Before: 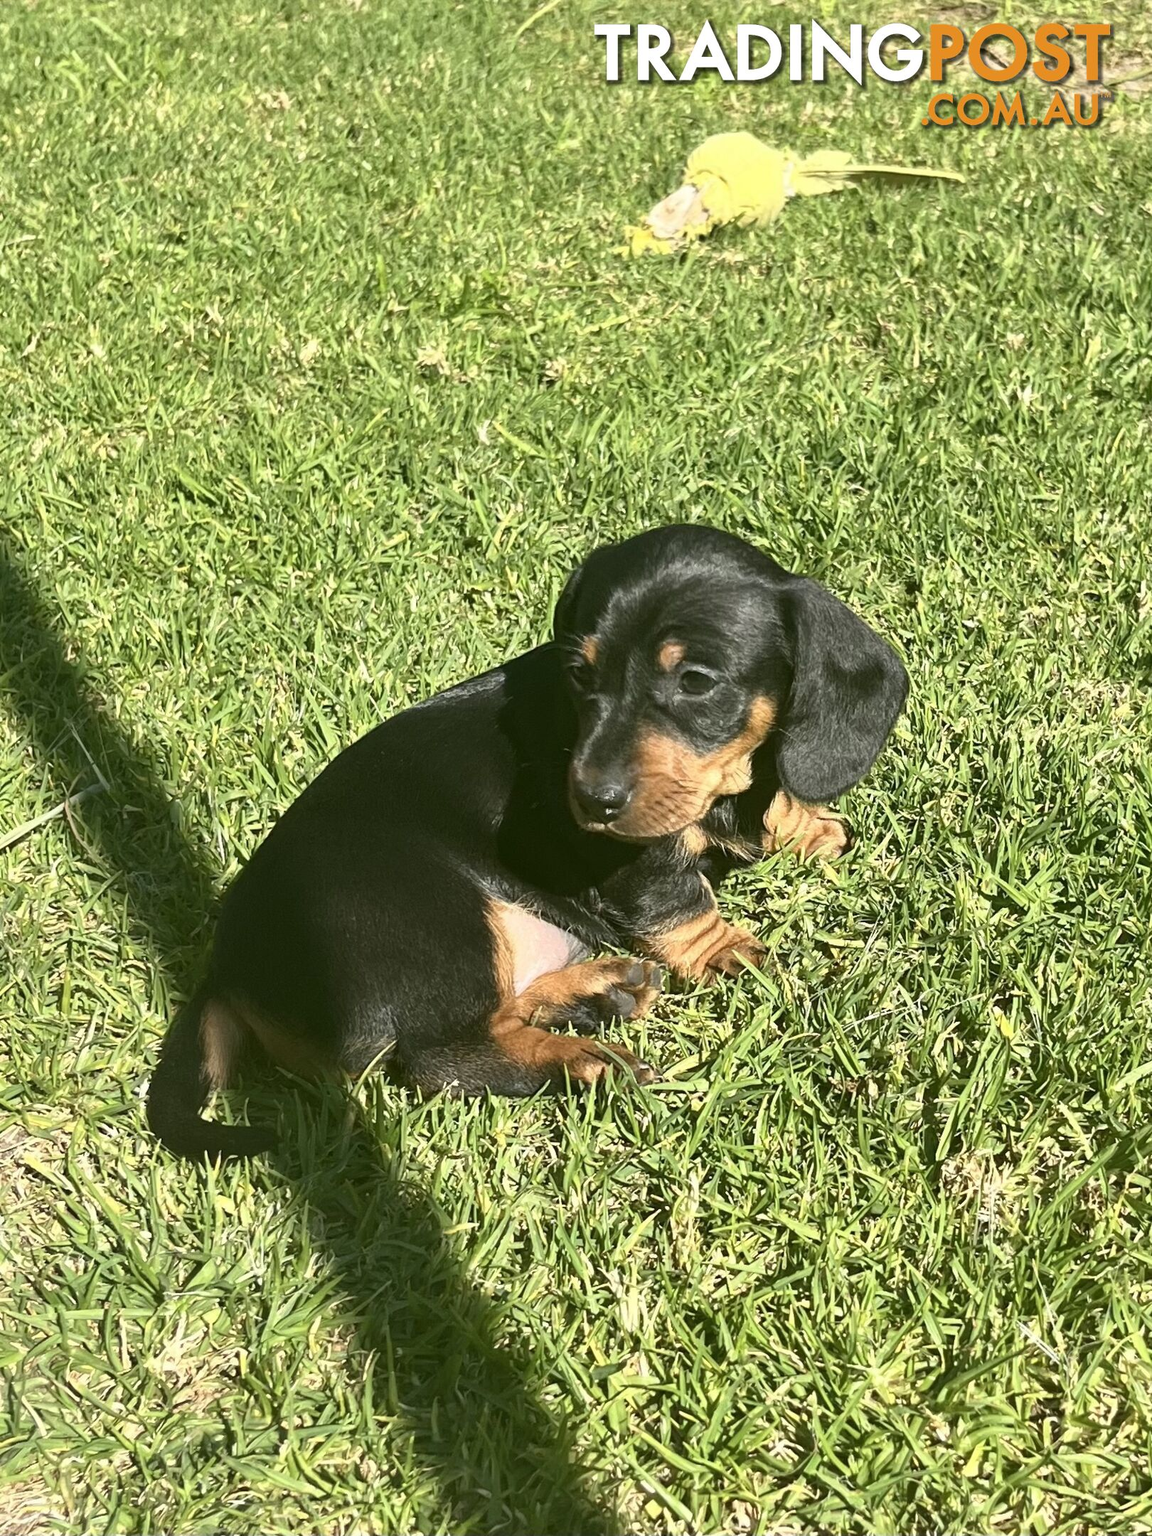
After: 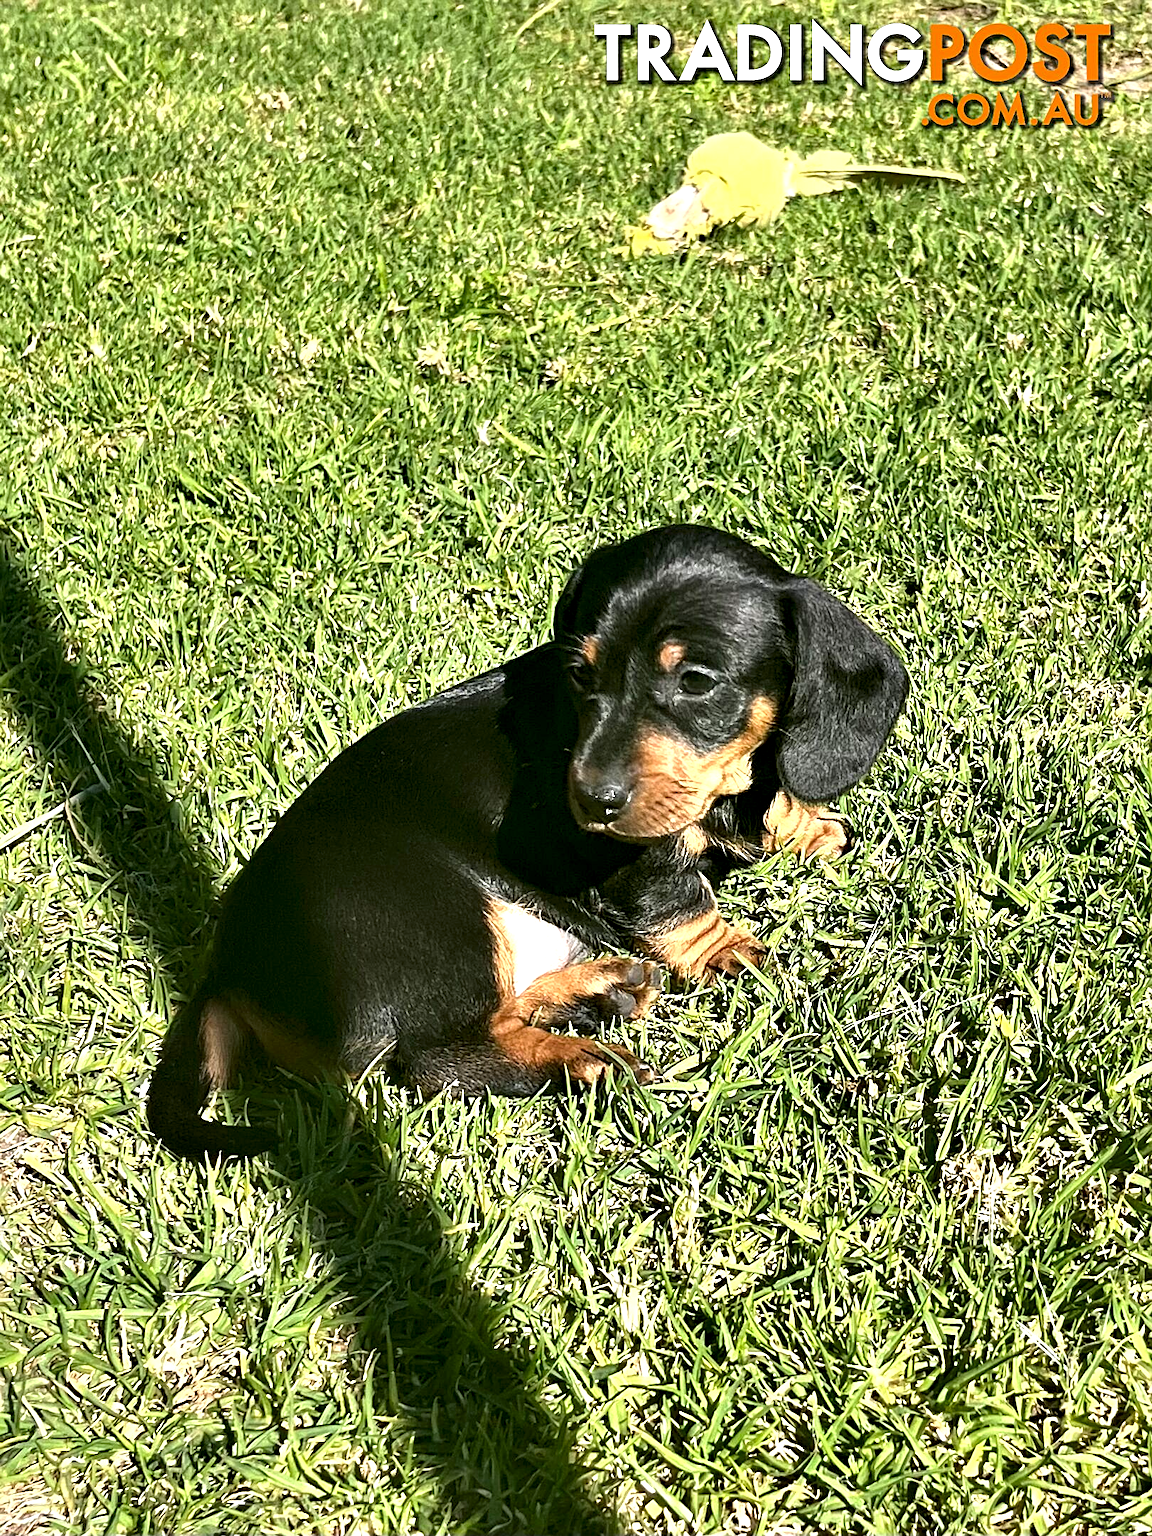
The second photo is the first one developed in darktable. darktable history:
contrast equalizer: y [[0.6 ×6], [0.55 ×6], [0 ×6], [0 ×6], [0 ×6]]
sharpen: on, module defaults
